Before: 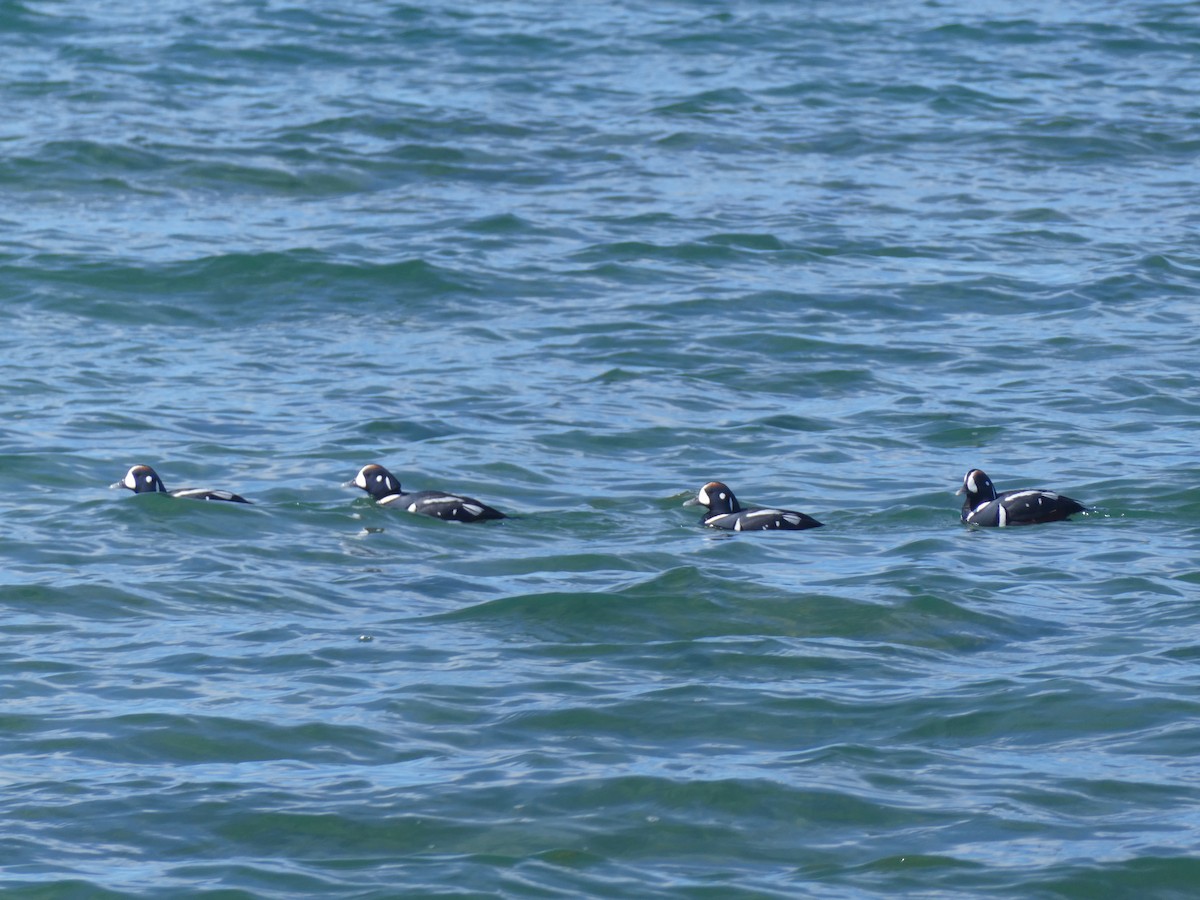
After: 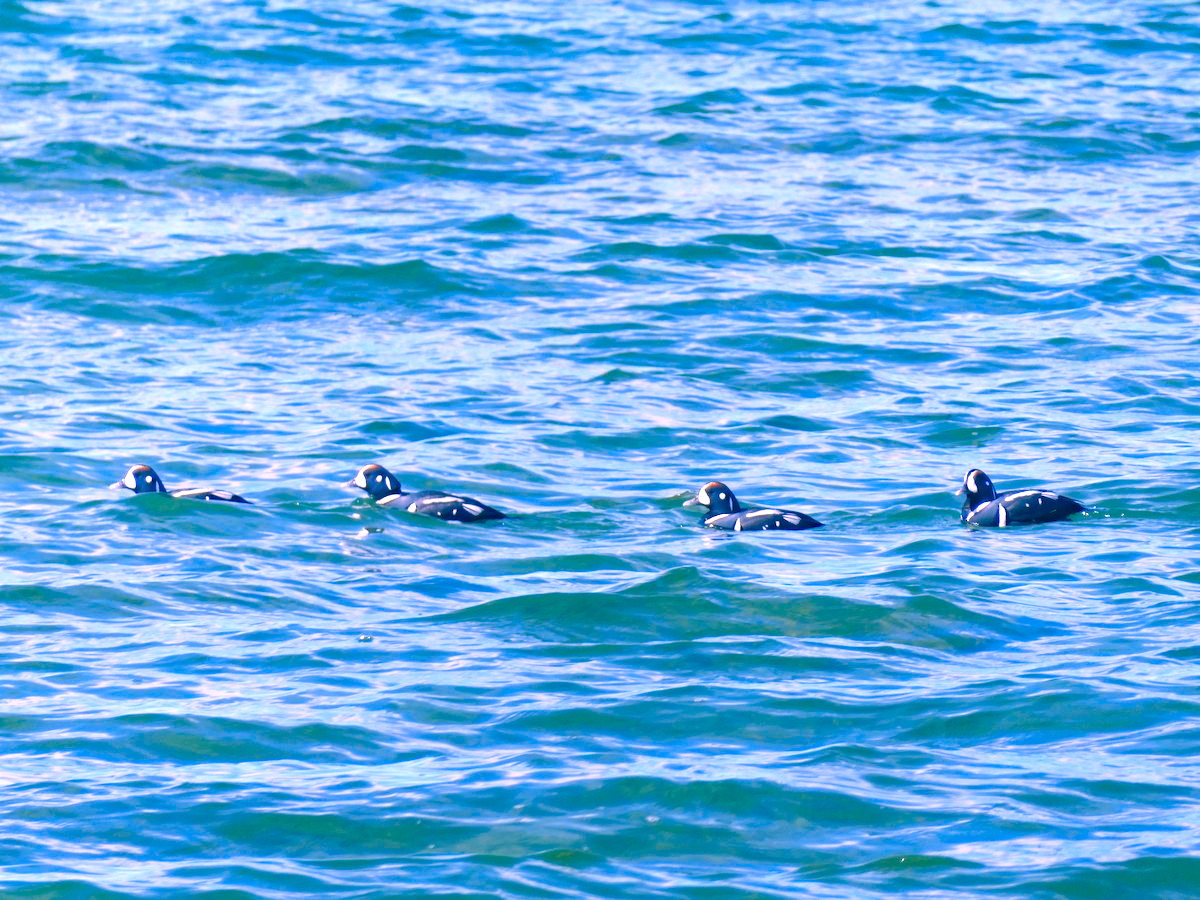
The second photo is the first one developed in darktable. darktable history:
exposure: black level correction 0, exposure 1 EV, compensate exposure bias true, compensate highlight preservation false
color correction: highlights a* 17.03, highlights b* 0.205, shadows a* -15.38, shadows b* -14.56, saturation 1.5
haze removal: compatibility mode true, adaptive false
